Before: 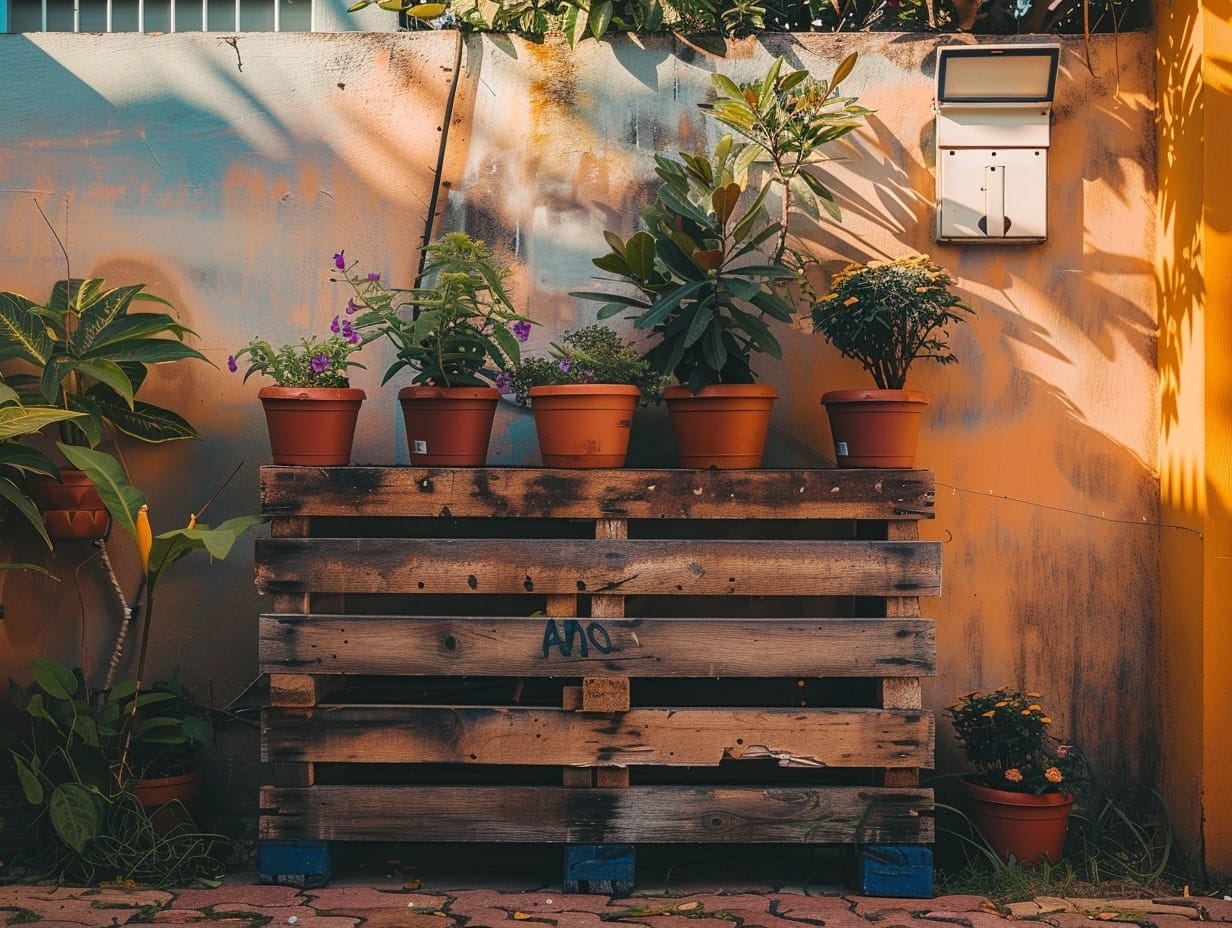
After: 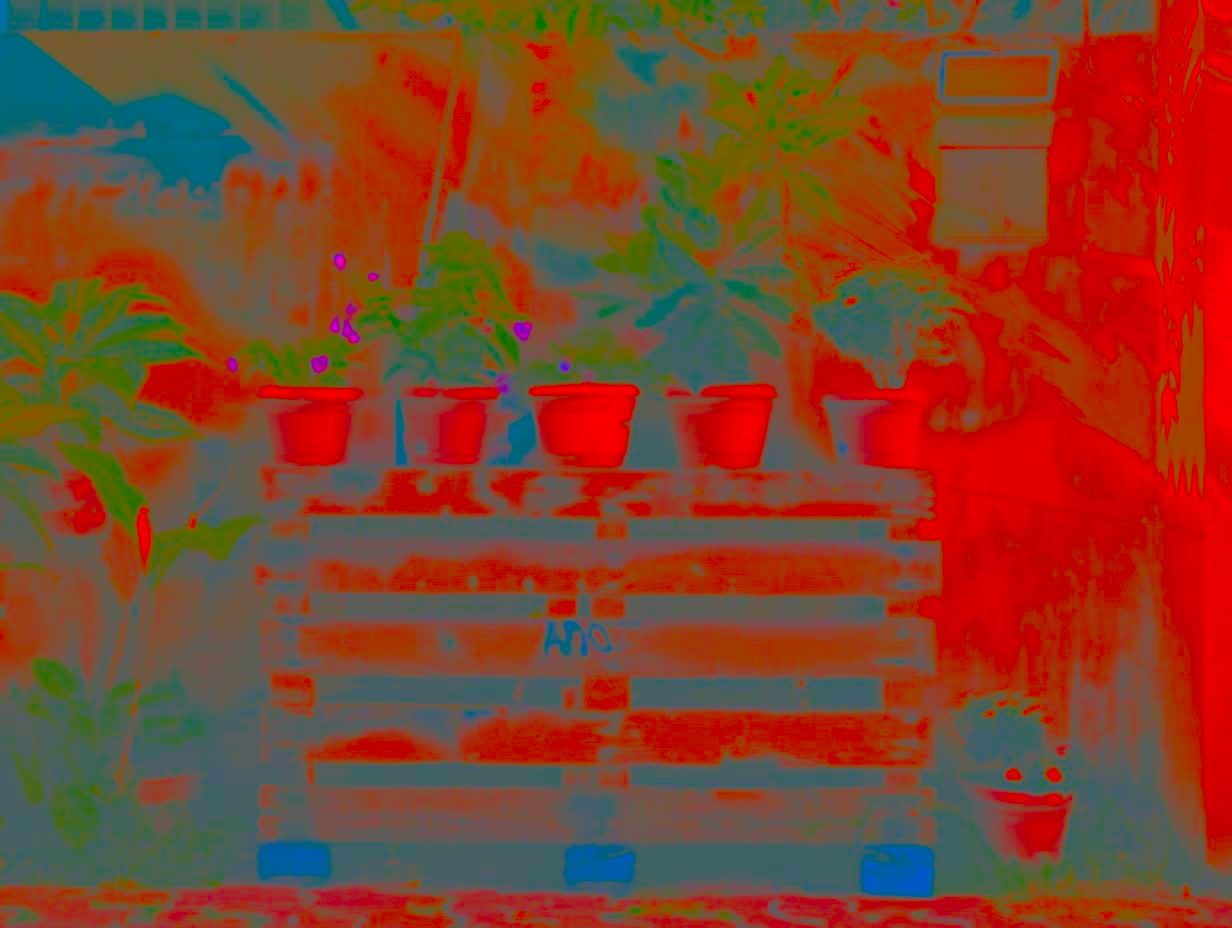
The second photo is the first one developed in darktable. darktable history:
color zones: curves: ch0 [(0, 0.613) (0.01, 0.613) (0.245, 0.448) (0.498, 0.529) (0.642, 0.665) (0.879, 0.777) (0.99, 0.613)]; ch1 [(0, 0) (0.143, 0) (0.286, 0) (0.429, 0) (0.571, 0) (0.714, 0) (0.857, 0)], mix -138.01%
contrast brightness saturation: contrast -0.99, brightness -0.17, saturation 0.75
color correction: highlights a* 0.207, highlights b* 2.7, shadows a* -0.874, shadows b* -4.78
exposure: black level correction 0, exposure 0.7 EV, compensate exposure bias true, compensate highlight preservation false
